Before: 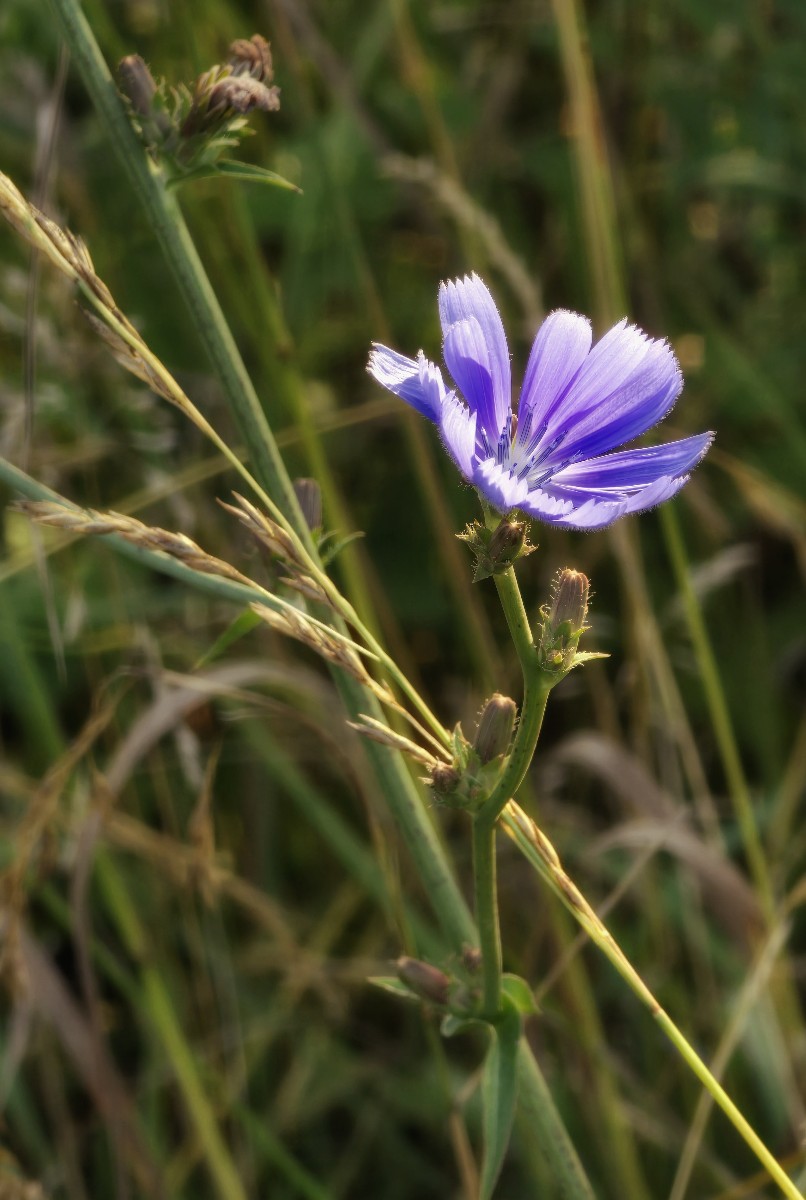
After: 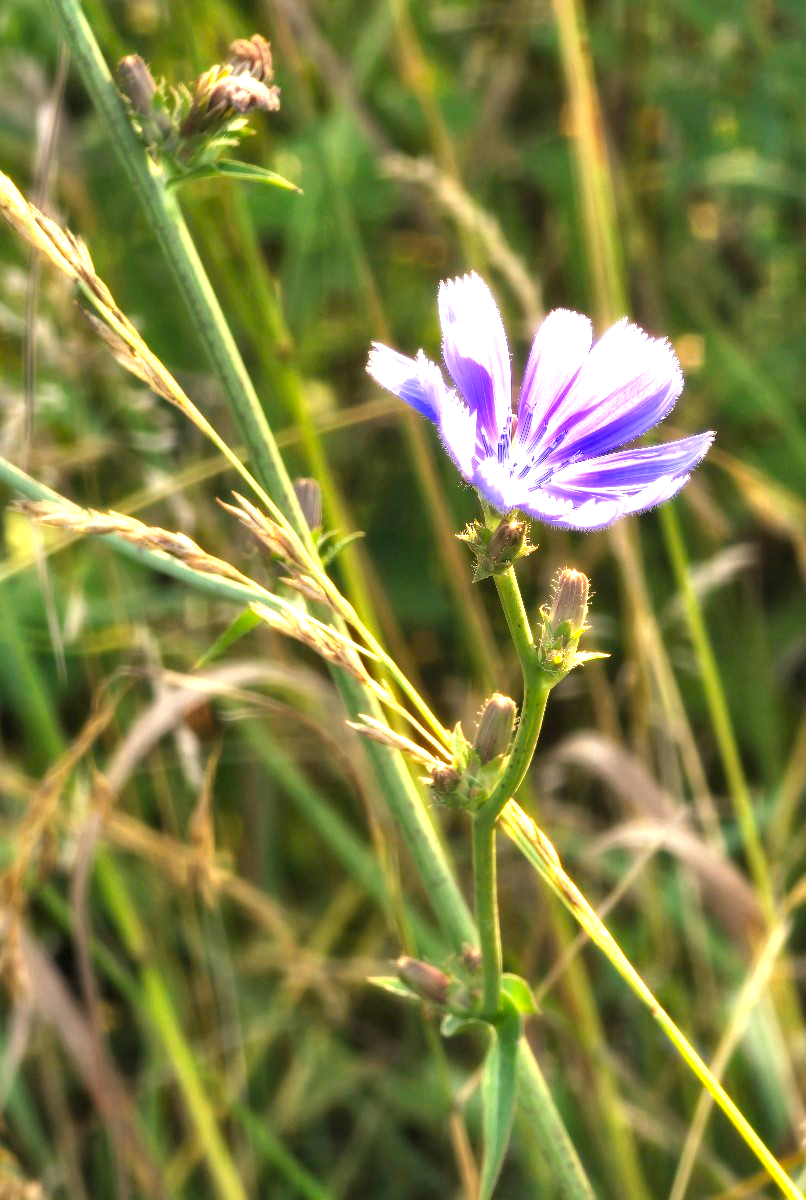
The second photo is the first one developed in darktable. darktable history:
contrast equalizer: octaves 7, y [[0.509, 0.517, 0.523, 0.523, 0.517, 0.509], [0.5 ×6], [0.5 ×6], [0 ×6], [0 ×6]]
exposure: black level correction 0, exposure 1.702 EV, compensate highlight preservation false
